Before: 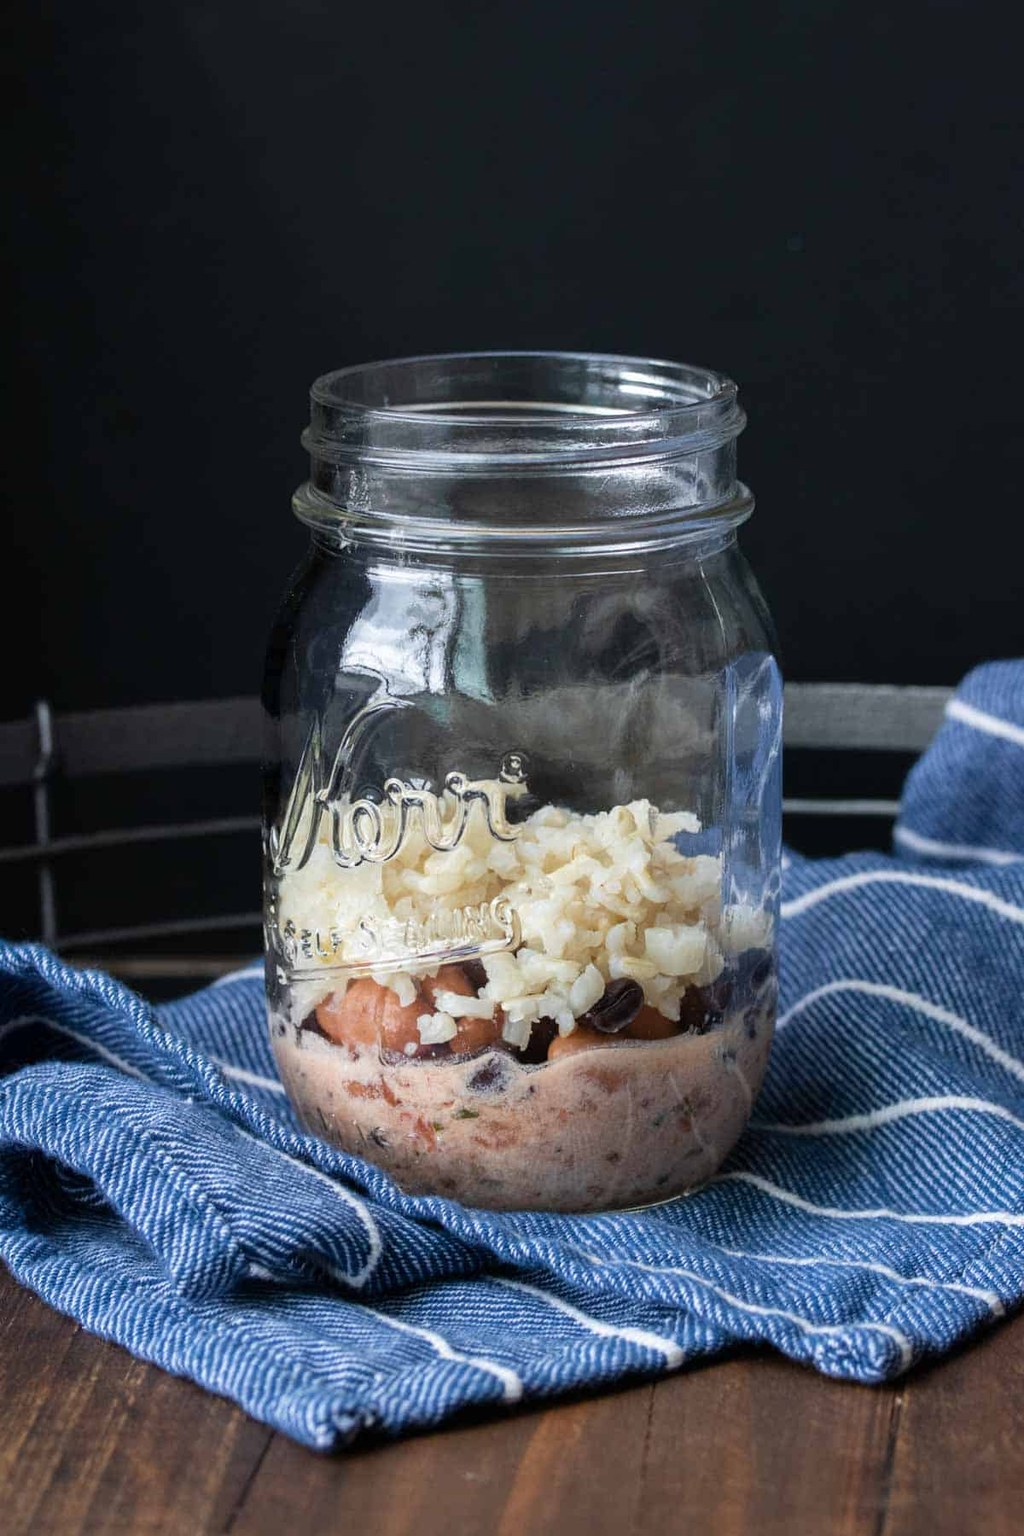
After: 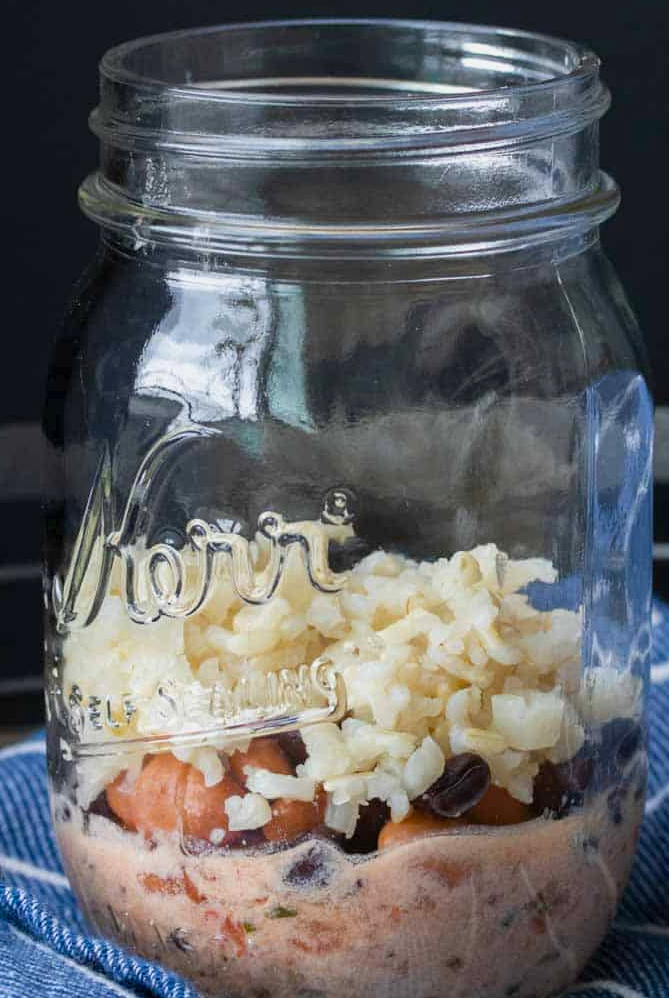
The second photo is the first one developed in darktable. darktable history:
color balance rgb: perceptual saturation grading › global saturation 29.761%, global vibrance -16.624%, contrast -5.84%
crop and rotate: left 22.049%, top 21.886%, right 22.124%, bottom 22.632%
